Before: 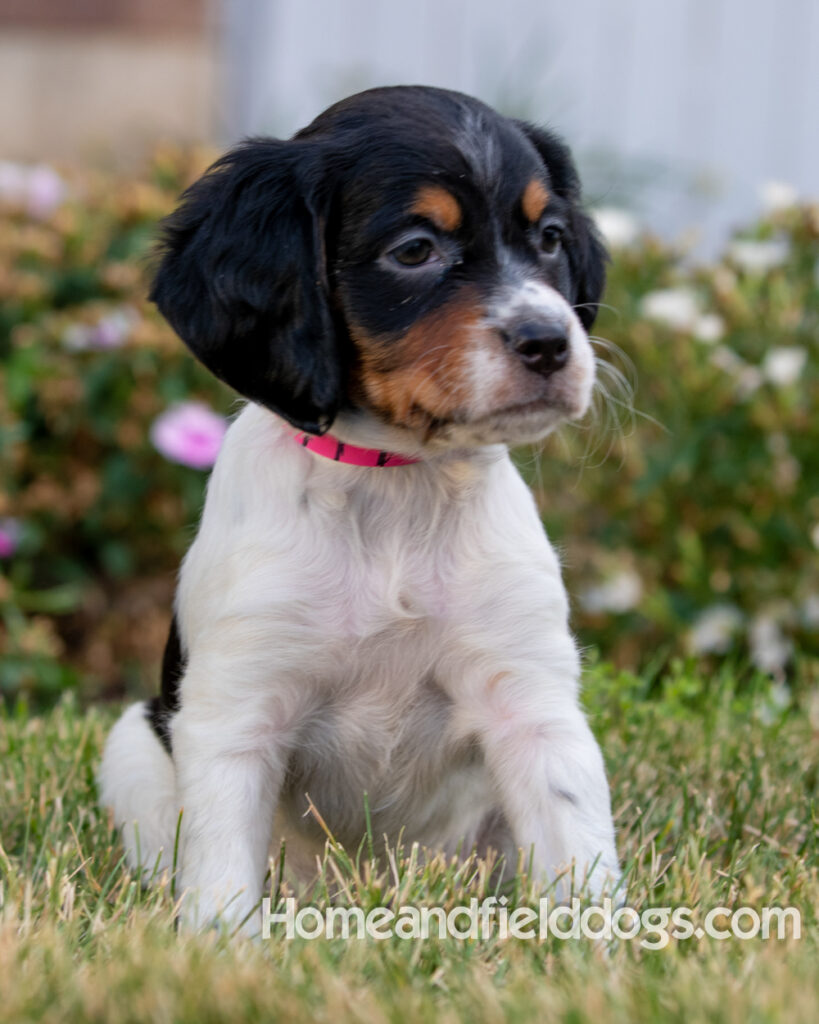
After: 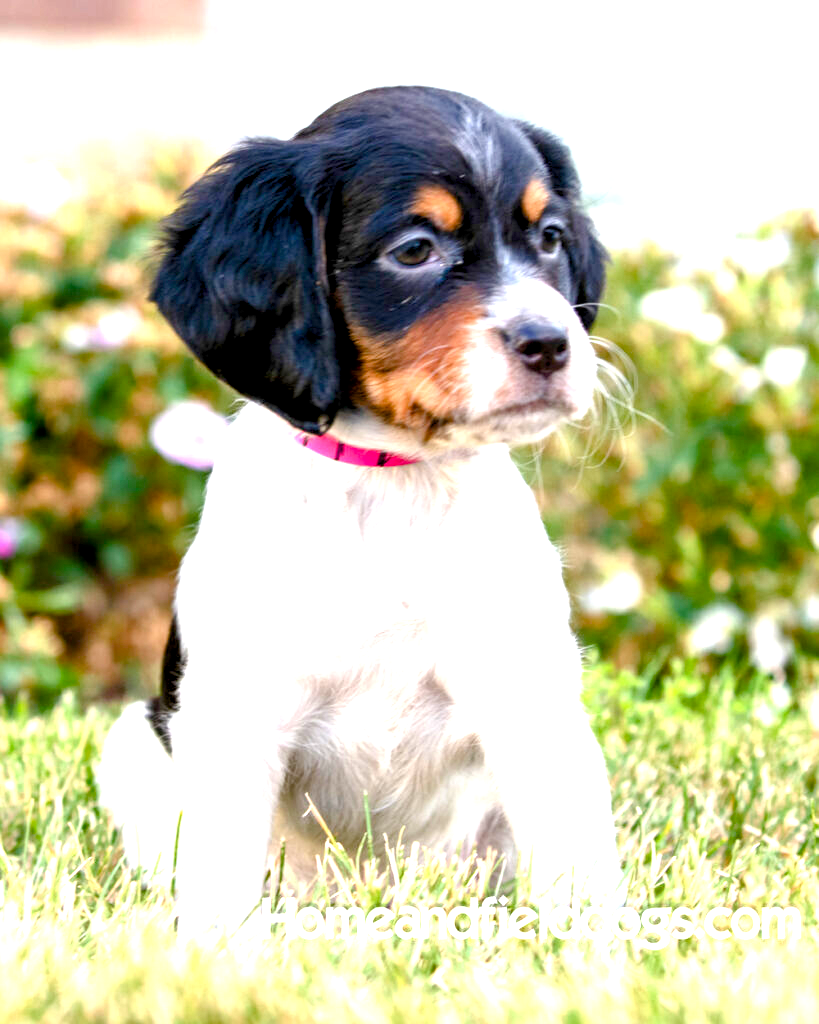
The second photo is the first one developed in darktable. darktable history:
exposure: black level correction 0.001, exposure 2 EV, compensate highlight preservation false
color balance rgb: perceptual saturation grading › global saturation 20%, perceptual saturation grading › highlights -25%, perceptual saturation grading › shadows 50%
